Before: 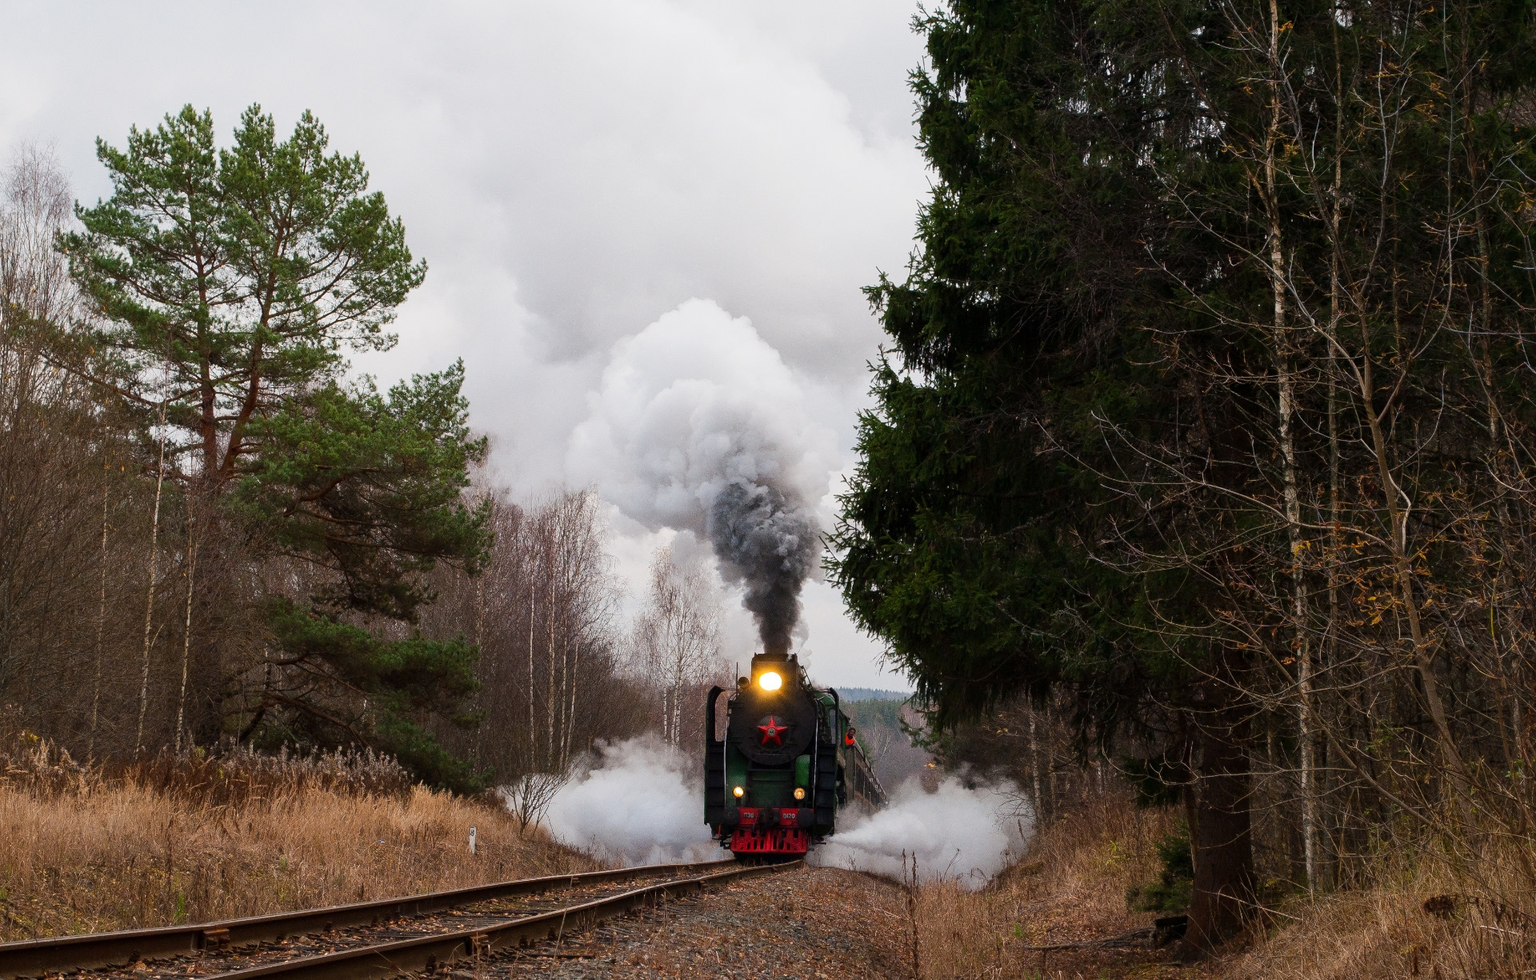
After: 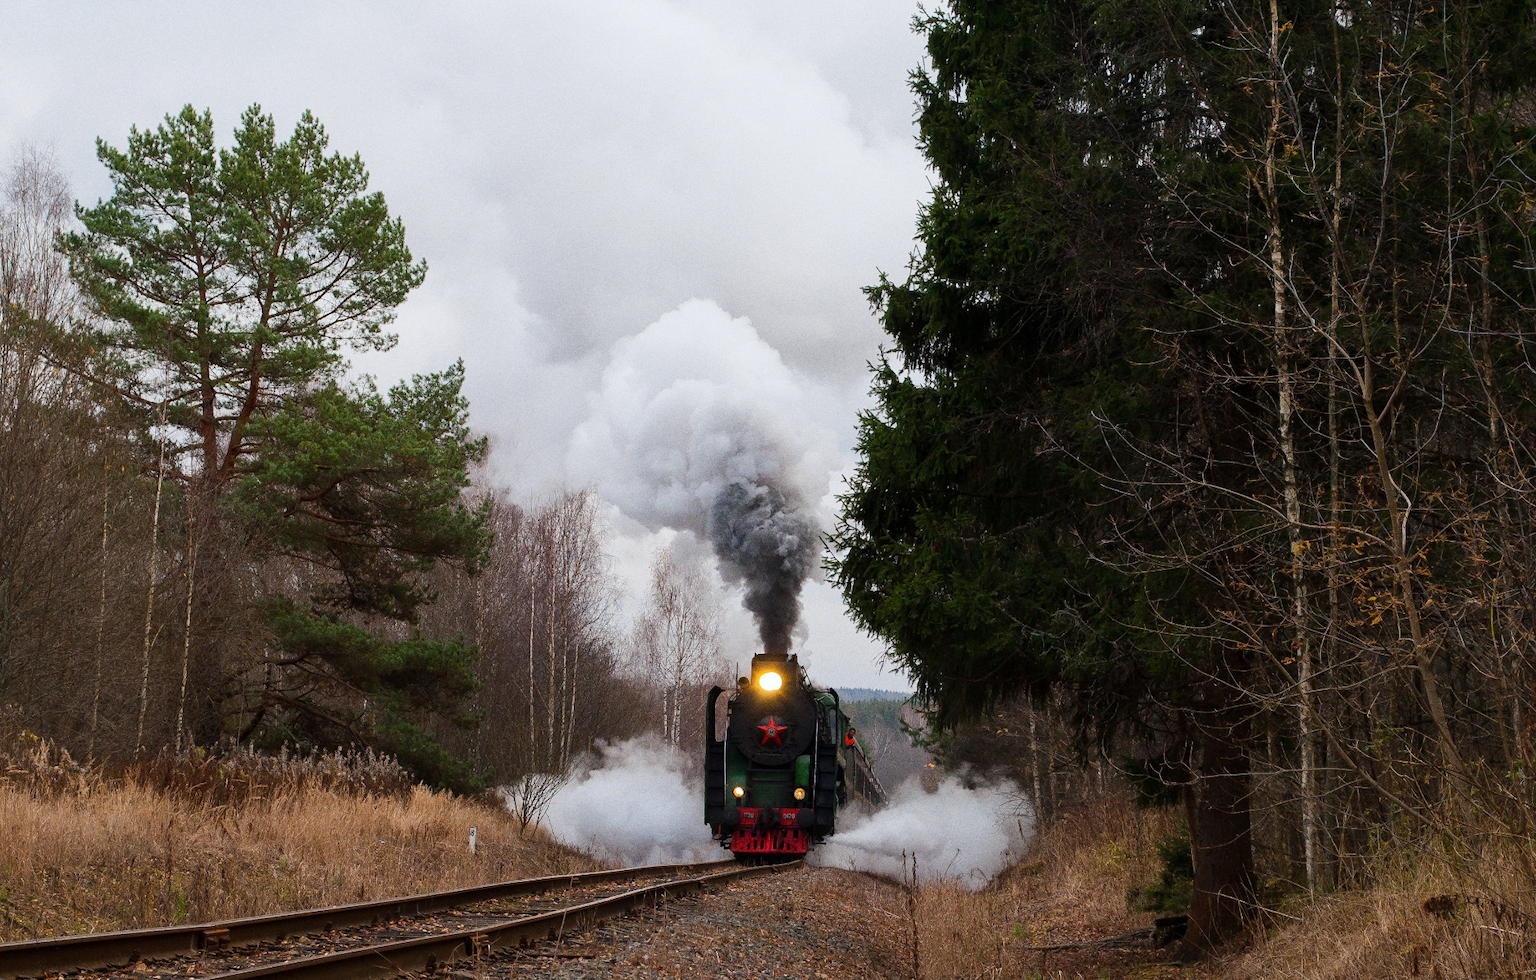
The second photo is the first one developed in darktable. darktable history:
grain: coarseness 0.09 ISO
white balance: red 0.982, blue 1.018
